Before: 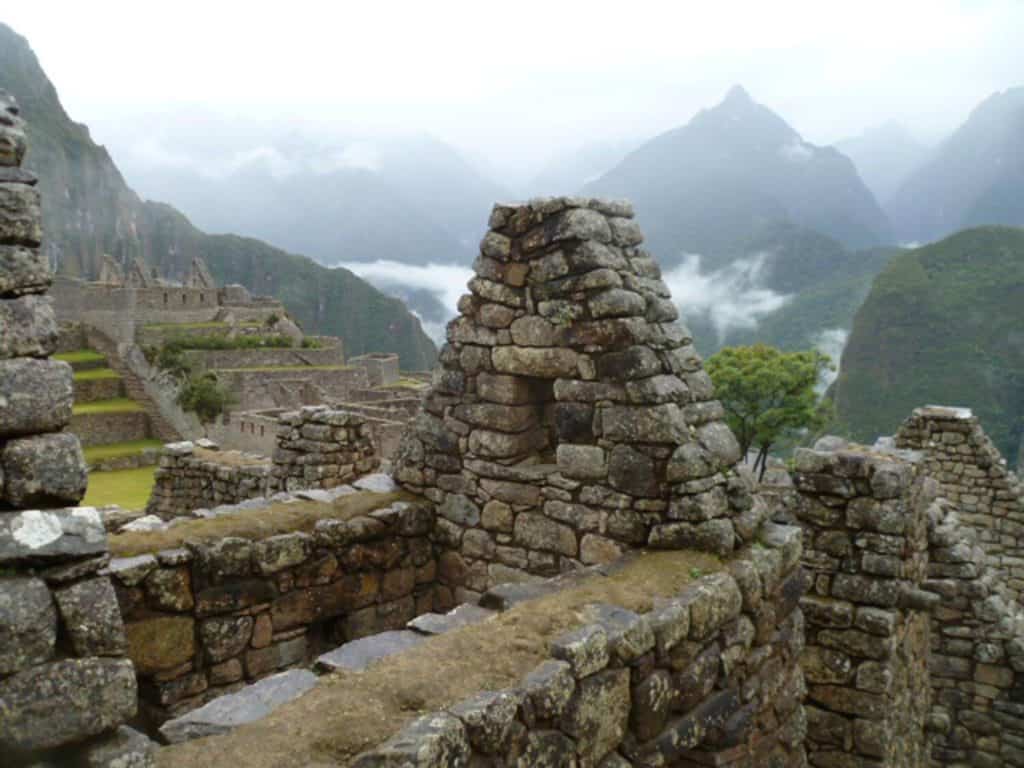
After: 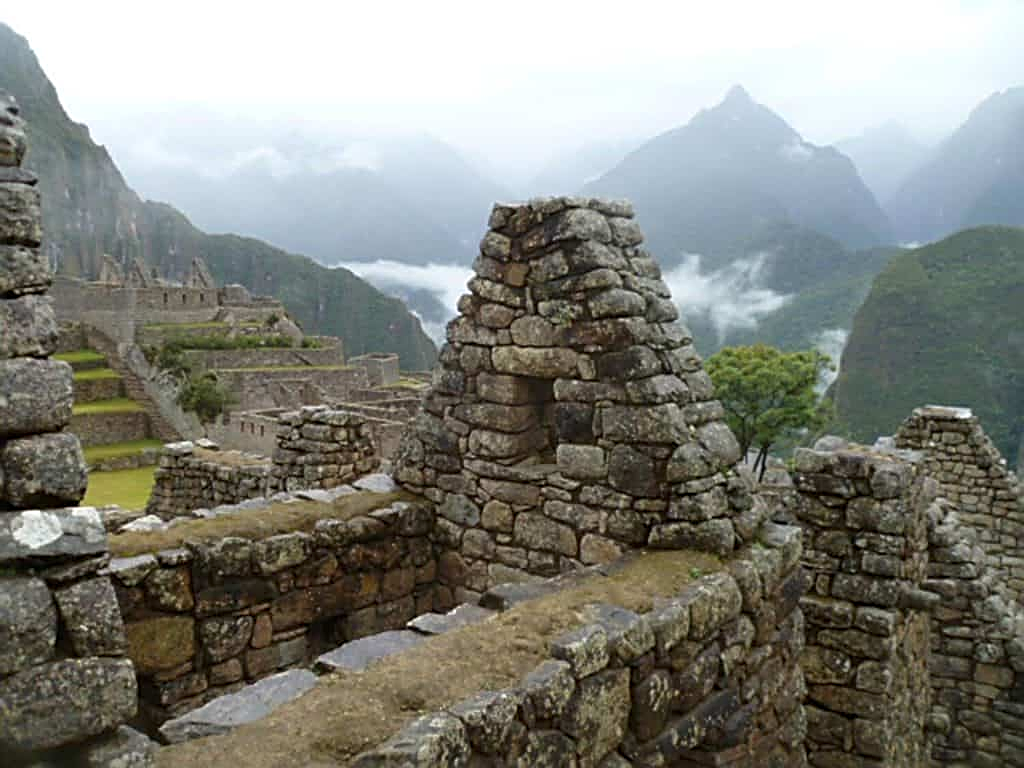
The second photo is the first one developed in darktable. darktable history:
sharpen: radius 2.532, amount 0.625
